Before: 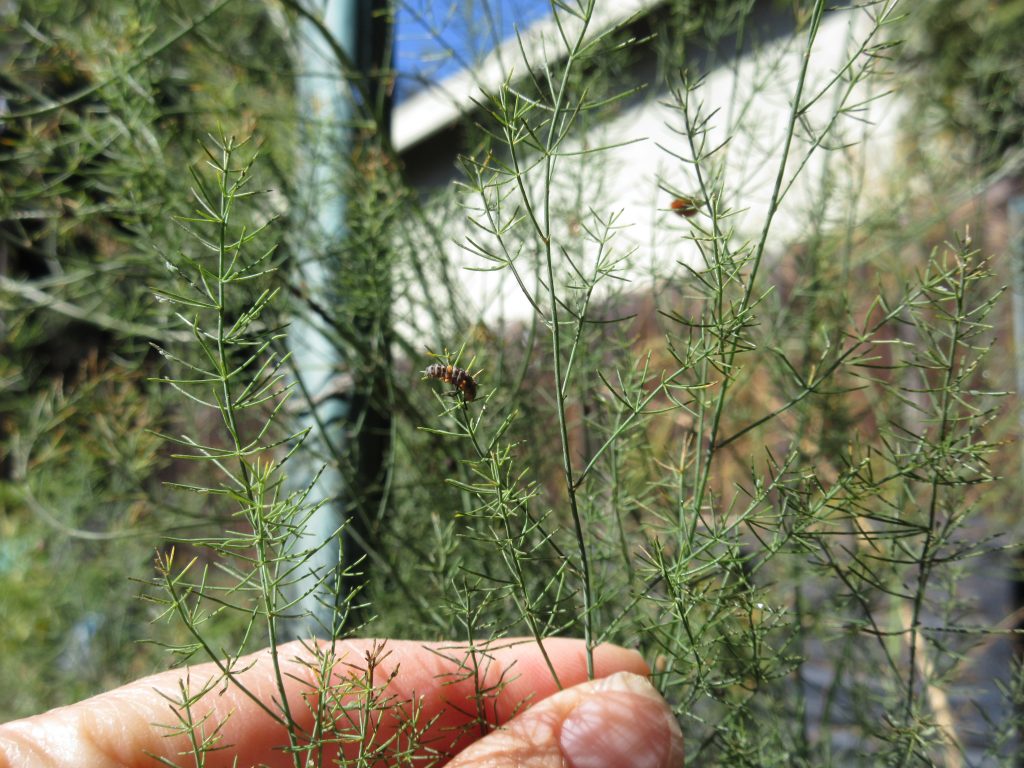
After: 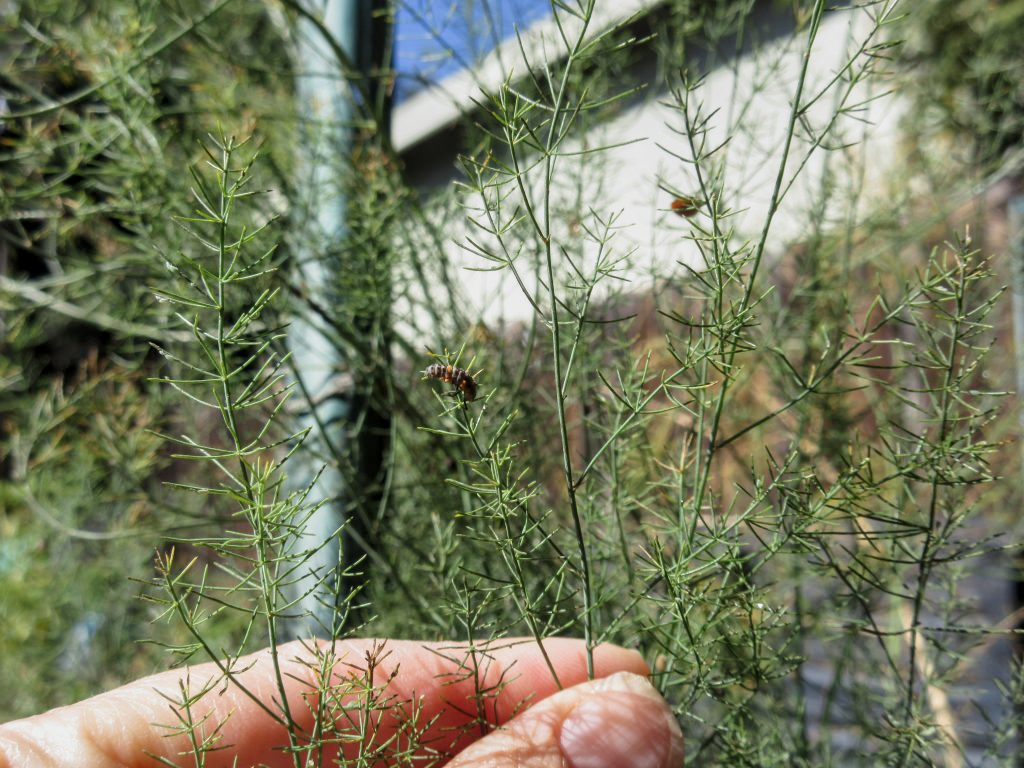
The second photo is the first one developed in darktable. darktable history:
local contrast: on, module defaults
shadows and highlights: soften with gaussian
sigmoid: contrast 1.22, skew 0.65
